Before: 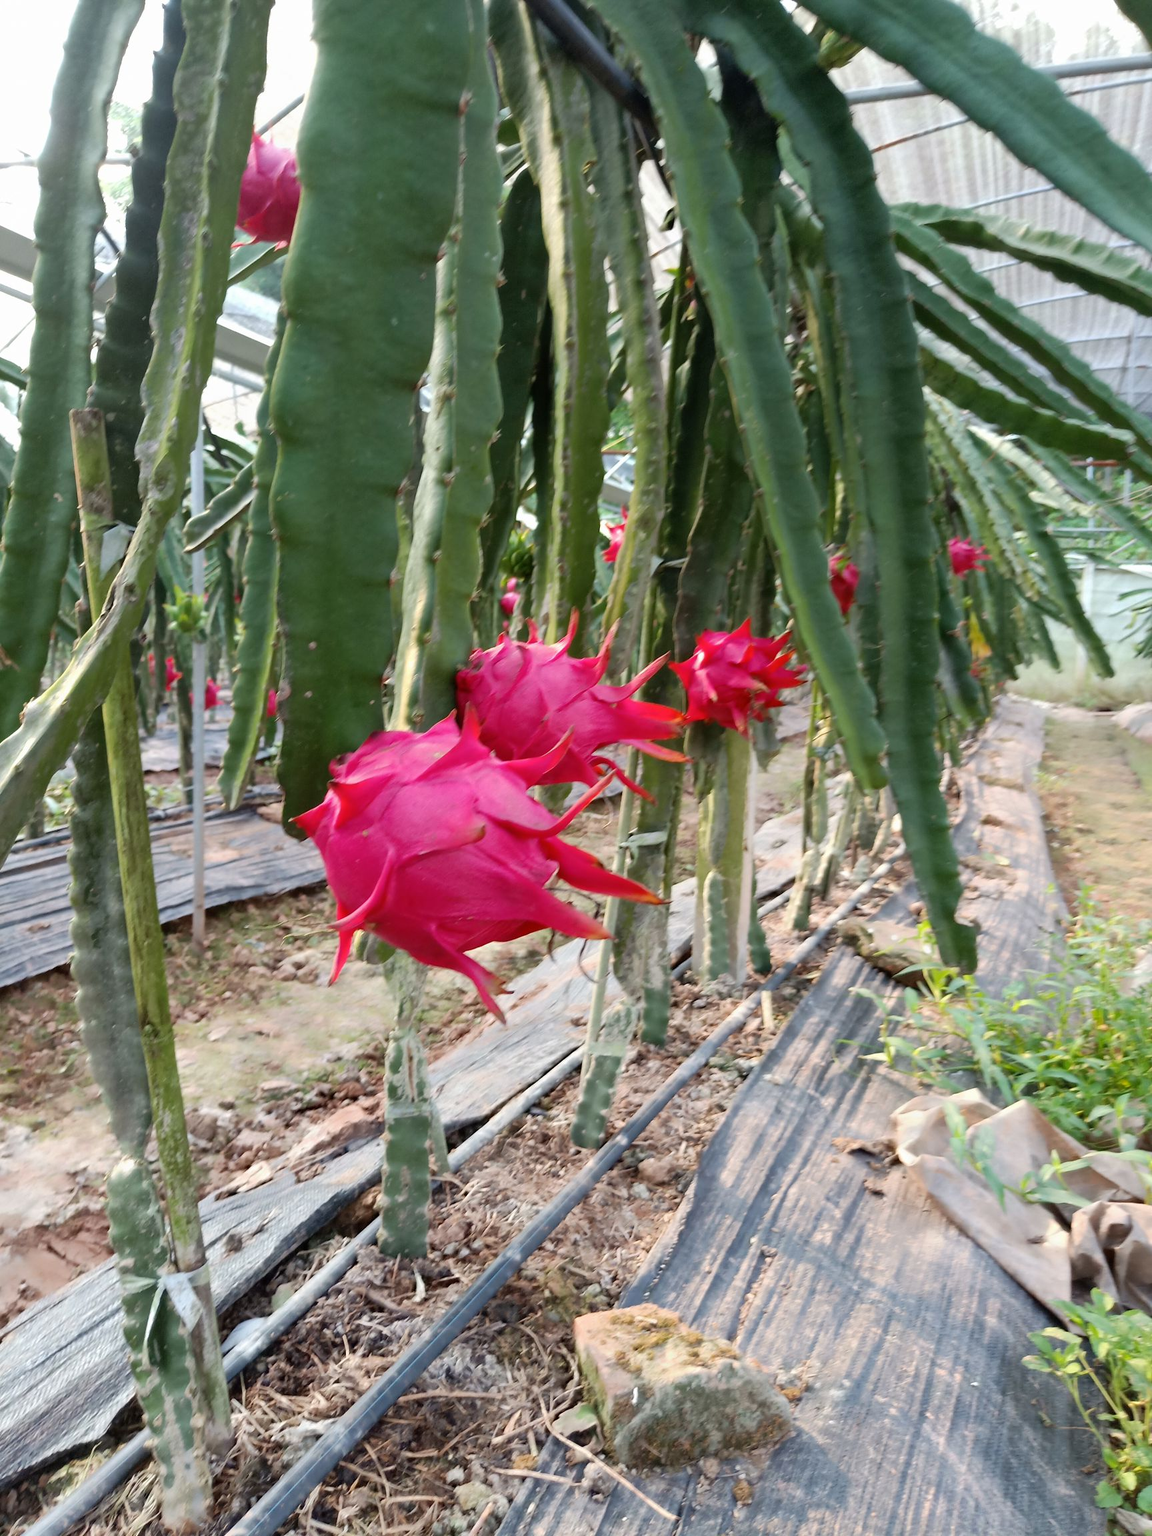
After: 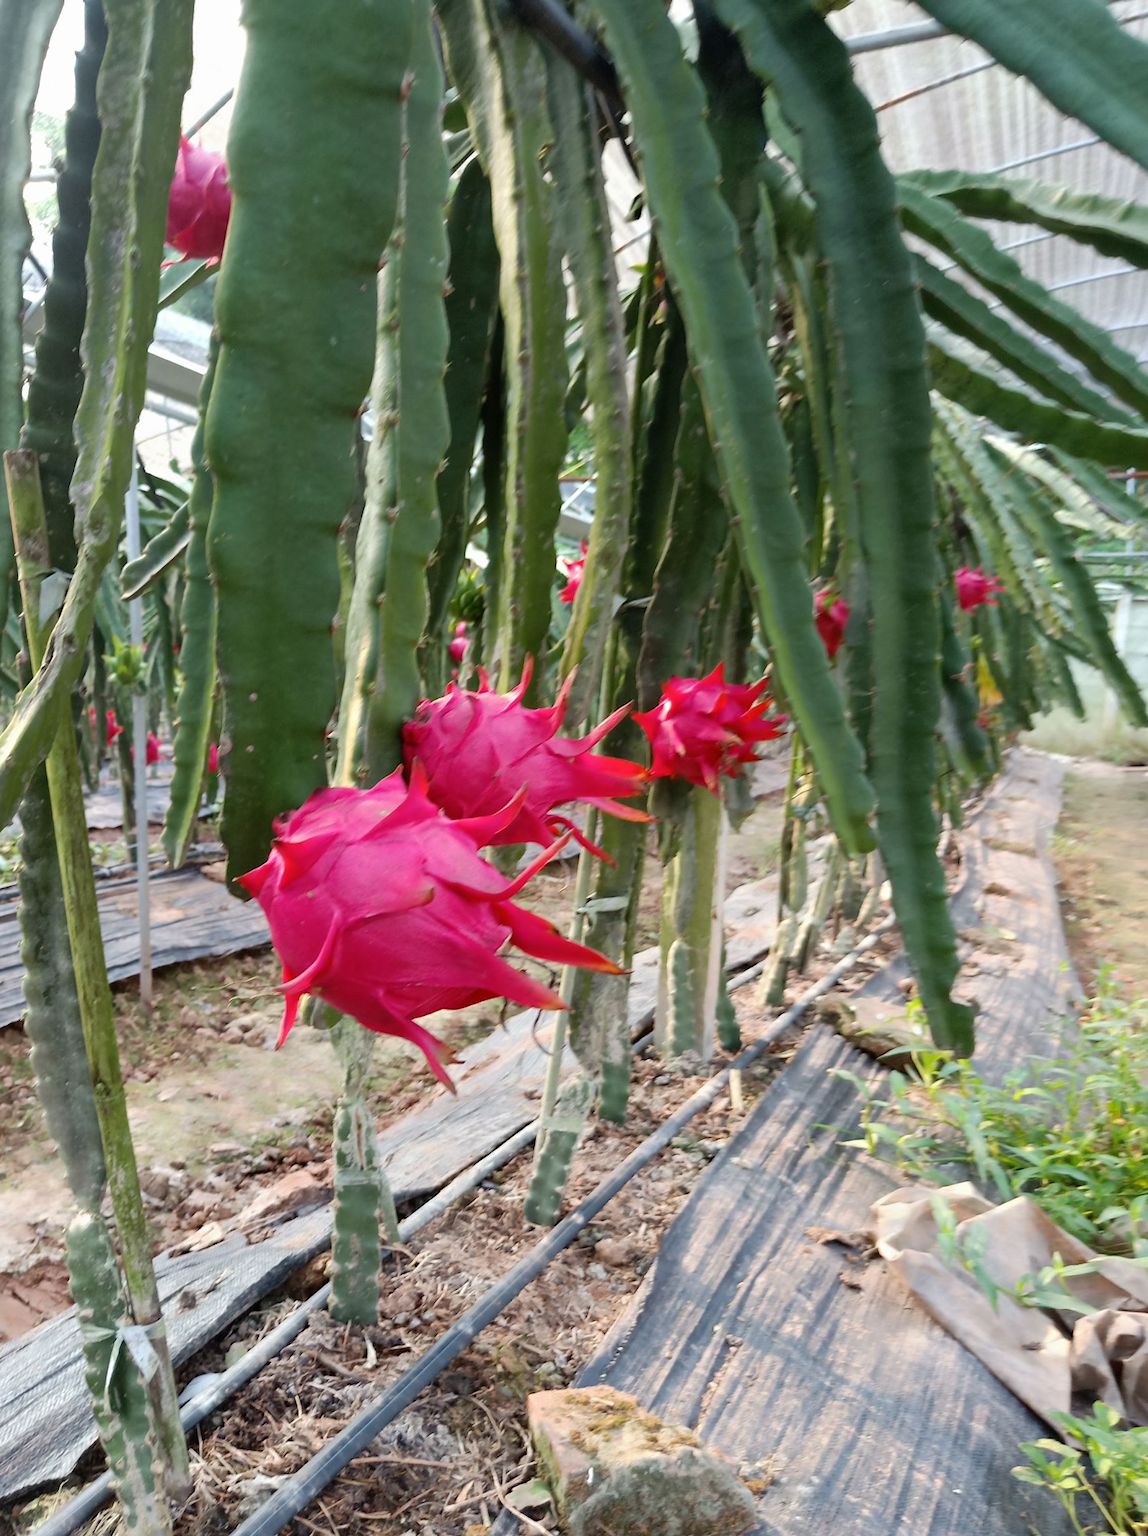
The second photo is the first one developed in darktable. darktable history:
crop and rotate: left 1.774%, right 0.633%, bottom 1.28%
rotate and perspective: rotation 0.062°, lens shift (vertical) 0.115, lens shift (horizontal) -0.133, crop left 0.047, crop right 0.94, crop top 0.061, crop bottom 0.94
